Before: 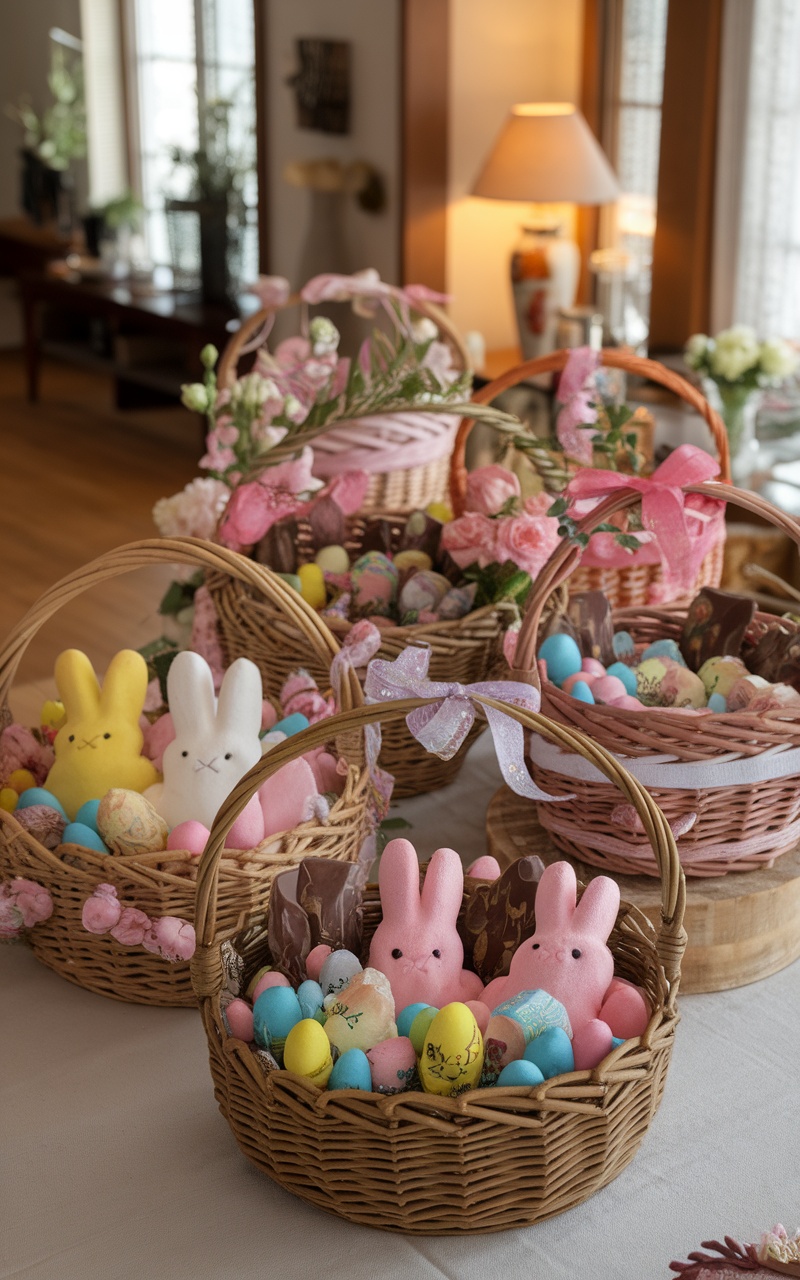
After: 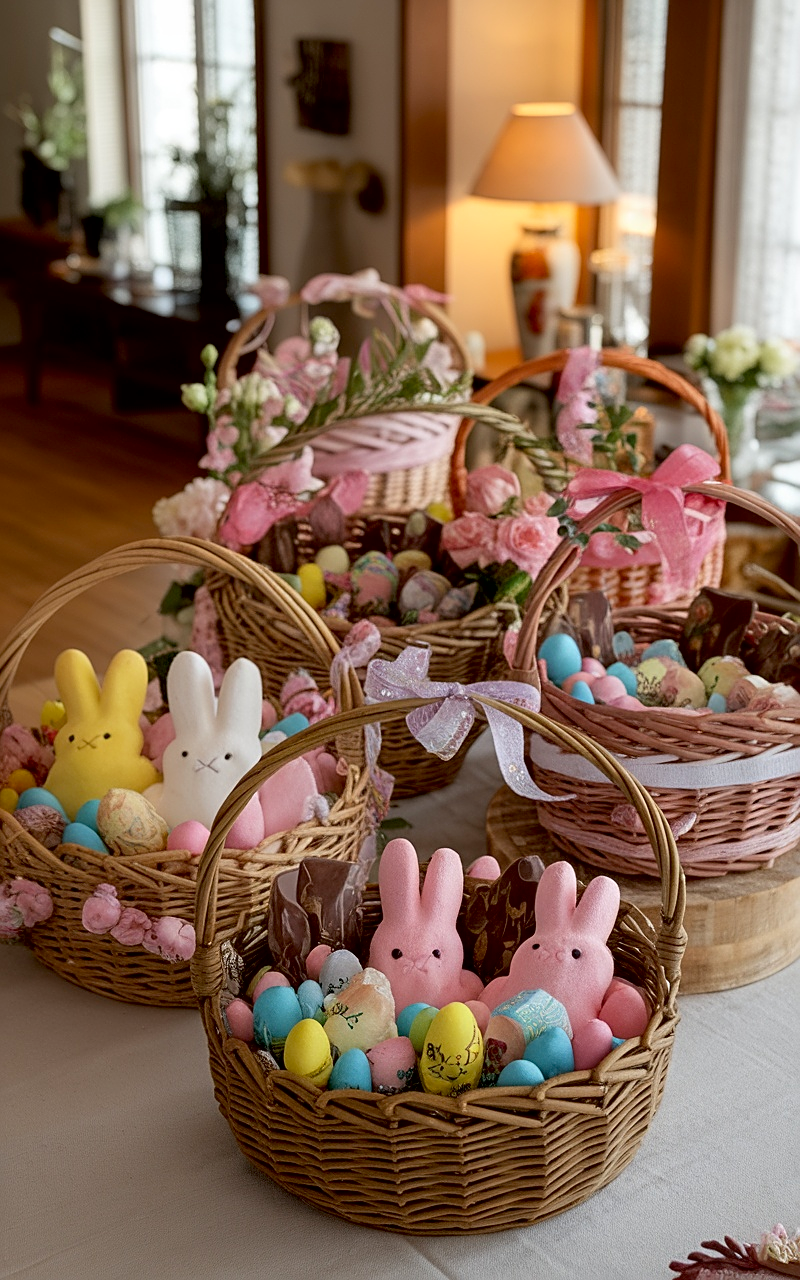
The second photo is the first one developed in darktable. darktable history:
sharpen: on, module defaults
exposure: black level correction 0.012, compensate exposure bias true, compensate highlight preservation false
contrast brightness saturation: contrast 0.079, saturation 0.02
